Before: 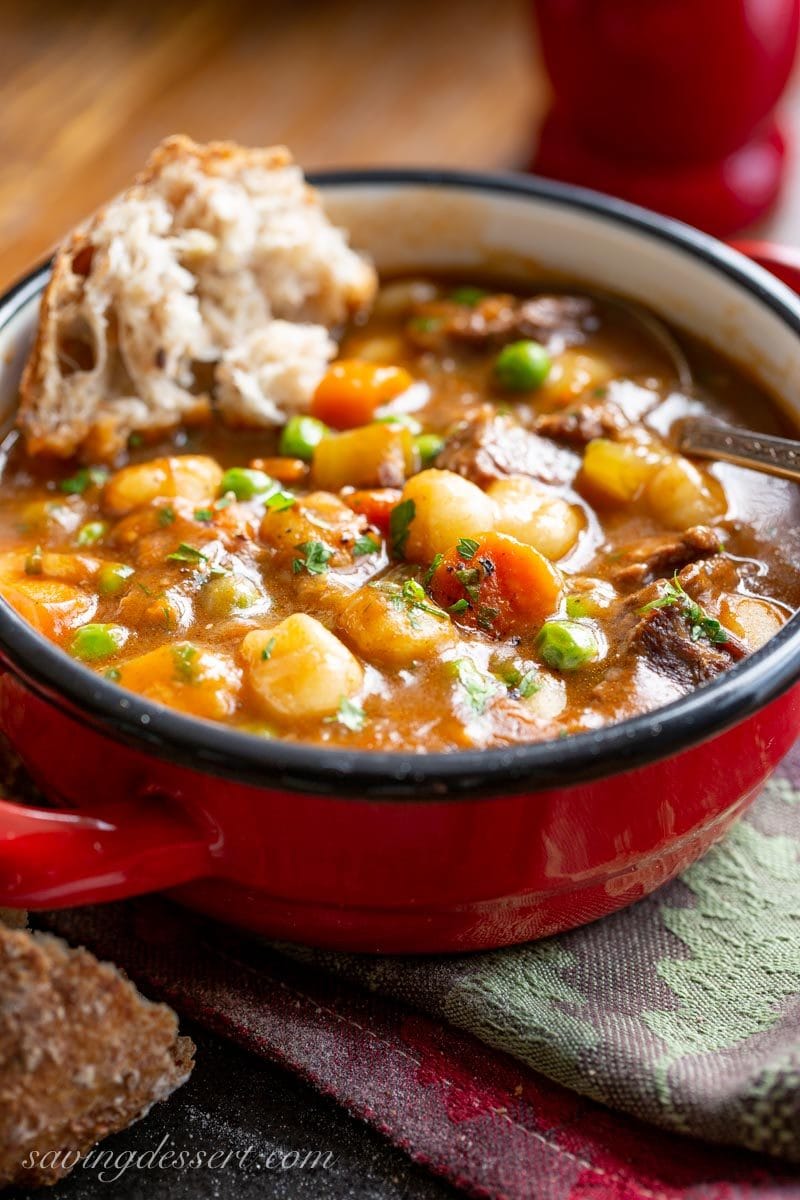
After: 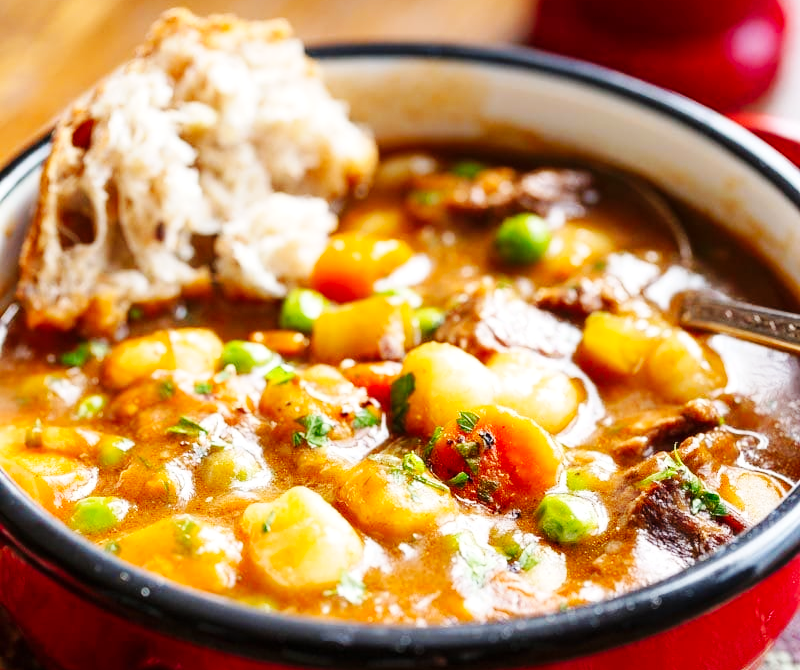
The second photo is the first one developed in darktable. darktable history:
base curve: curves: ch0 [(0, 0) (0.032, 0.025) (0.121, 0.166) (0.206, 0.329) (0.605, 0.79) (1, 1)], preserve colors none
crop and rotate: top 10.628%, bottom 33.459%
exposure: exposure 0.123 EV, compensate highlight preservation false
